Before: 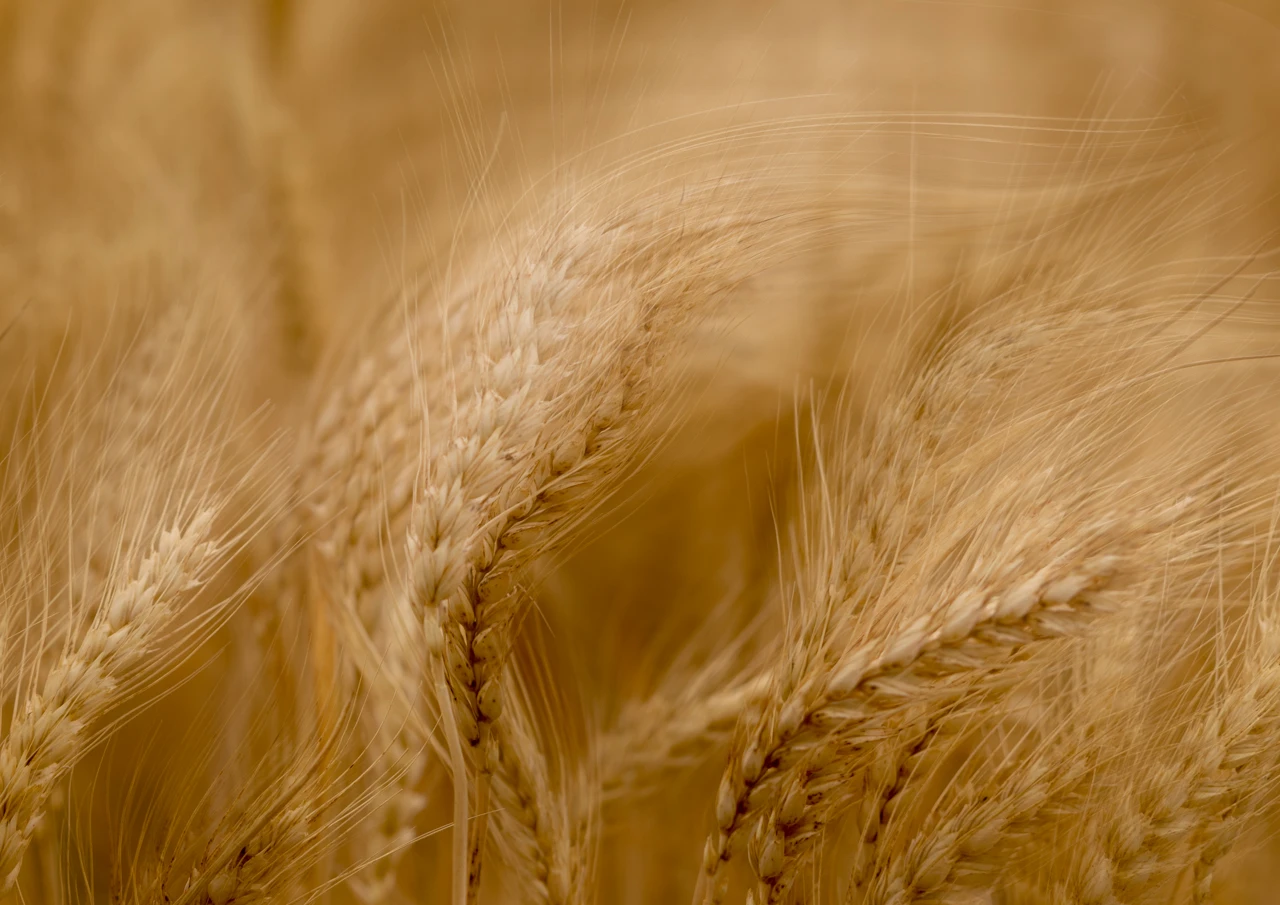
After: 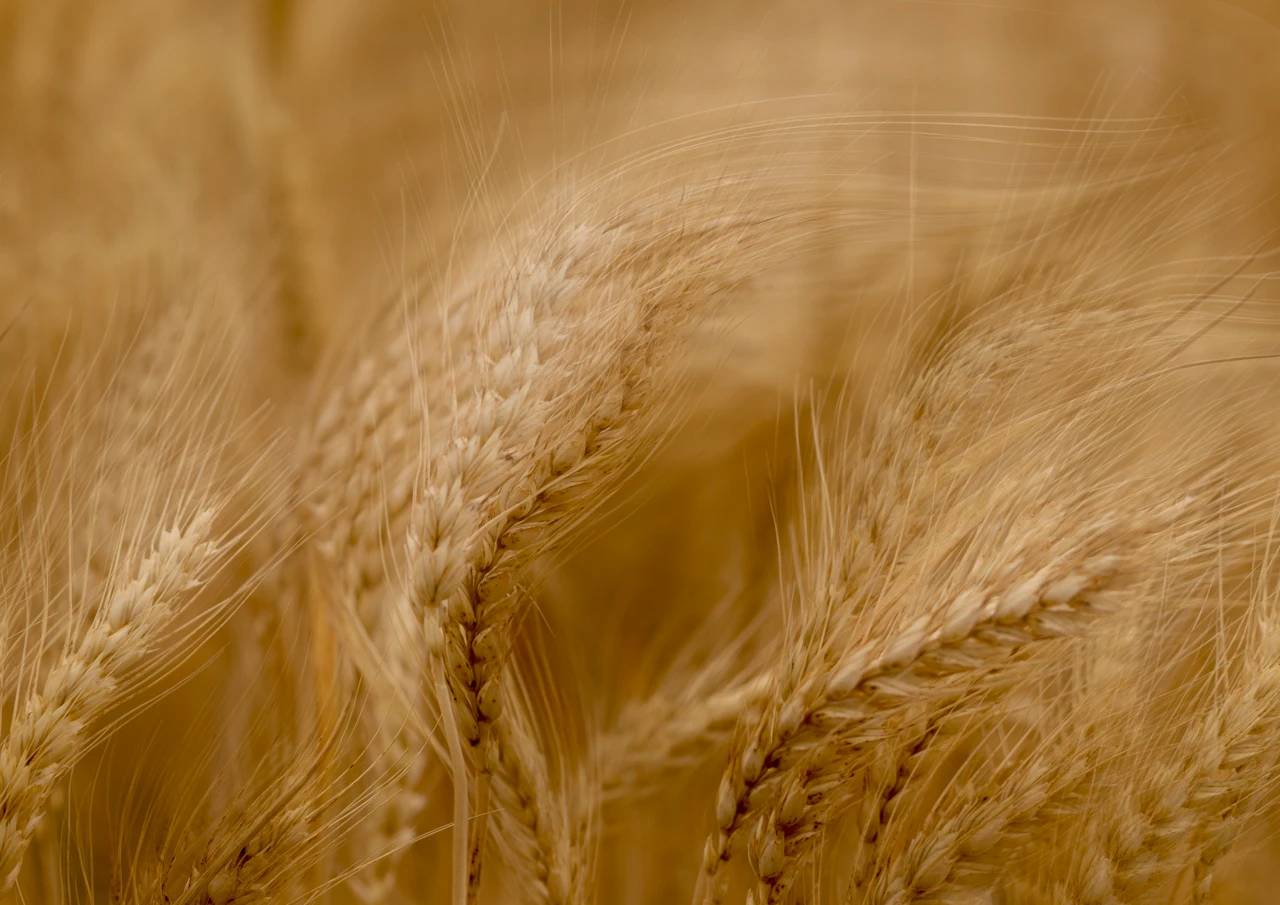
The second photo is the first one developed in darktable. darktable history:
shadows and highlights: shadows 43.89, white point adjustment -1.4, soften with gaussian
